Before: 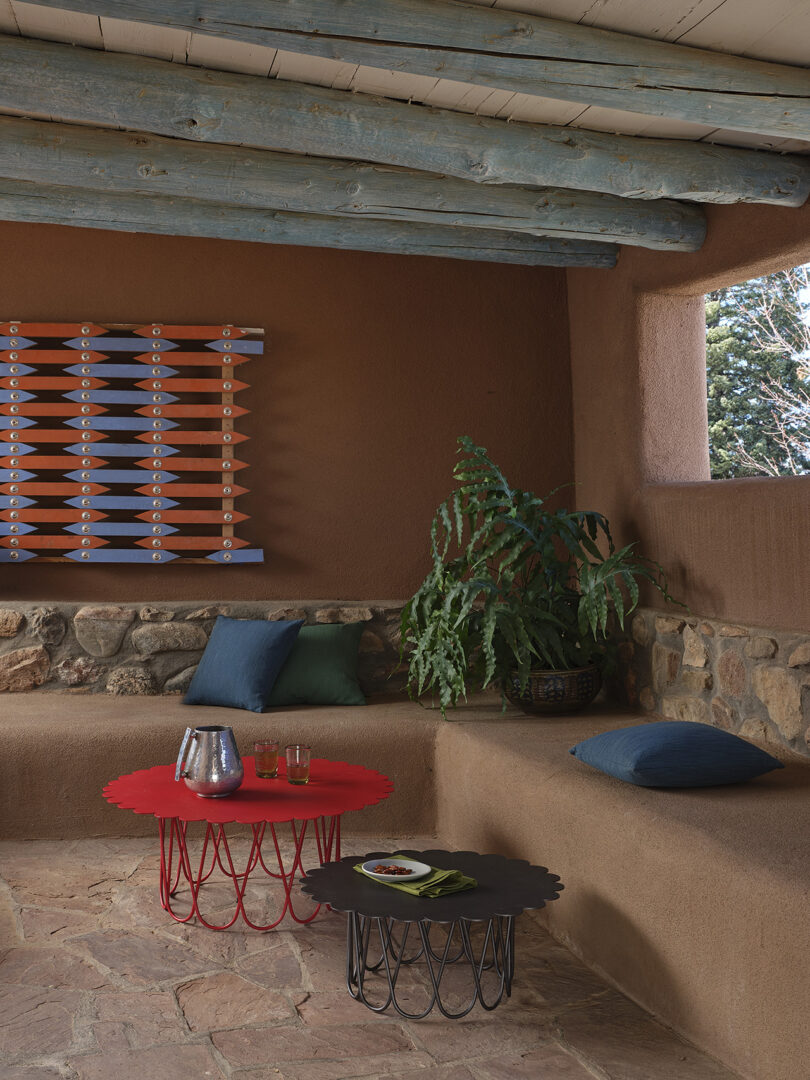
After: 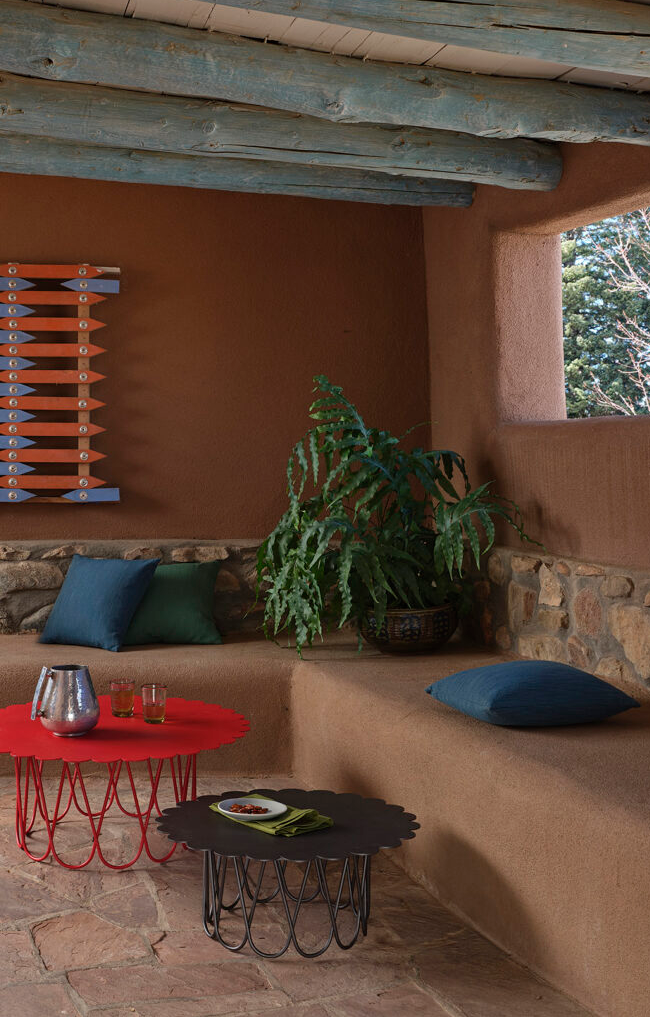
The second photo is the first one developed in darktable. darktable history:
crop and rotate: left 17.881%, top 5.754%, right 1.792%
